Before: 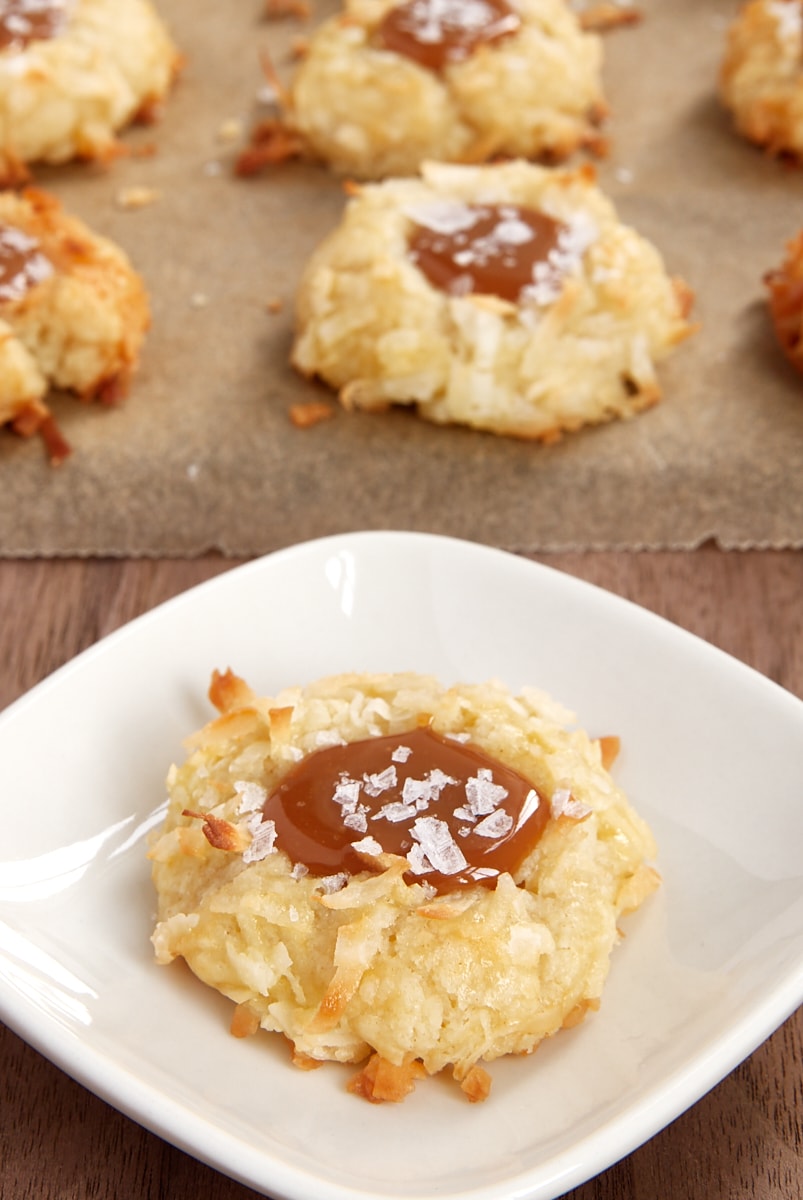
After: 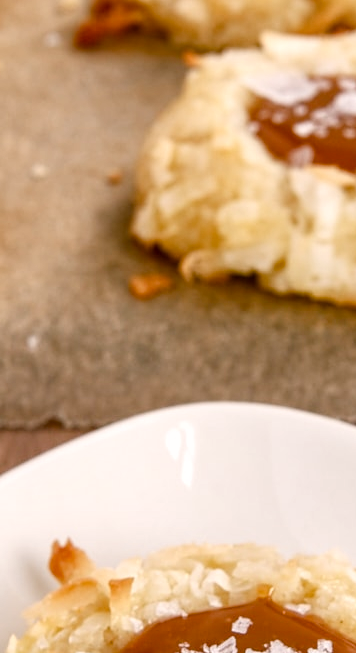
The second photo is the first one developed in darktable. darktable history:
crop: left 19.971%, top 10.764%, right 35.664%, bottom 34.789%
contrast brightness saturation: contrast 0.102, brightness 0.015, saturation 0.022
color balance rgb: shadows lift › luminance -8.103%, shadows lift › chroma 2.442%, shadows lift › hue 162.37°, highlights gain › chroma 0.981%, highlights gain › hue 30.11°, perceptual saturation grading › global saturation 20%, perceptual saturation grading › highlights -25.177%, perceptual saturation grading › shadows 50.292%, global vibrance -24.471%
local contrast: highlights 1%, shadows 5%, detail 133%
